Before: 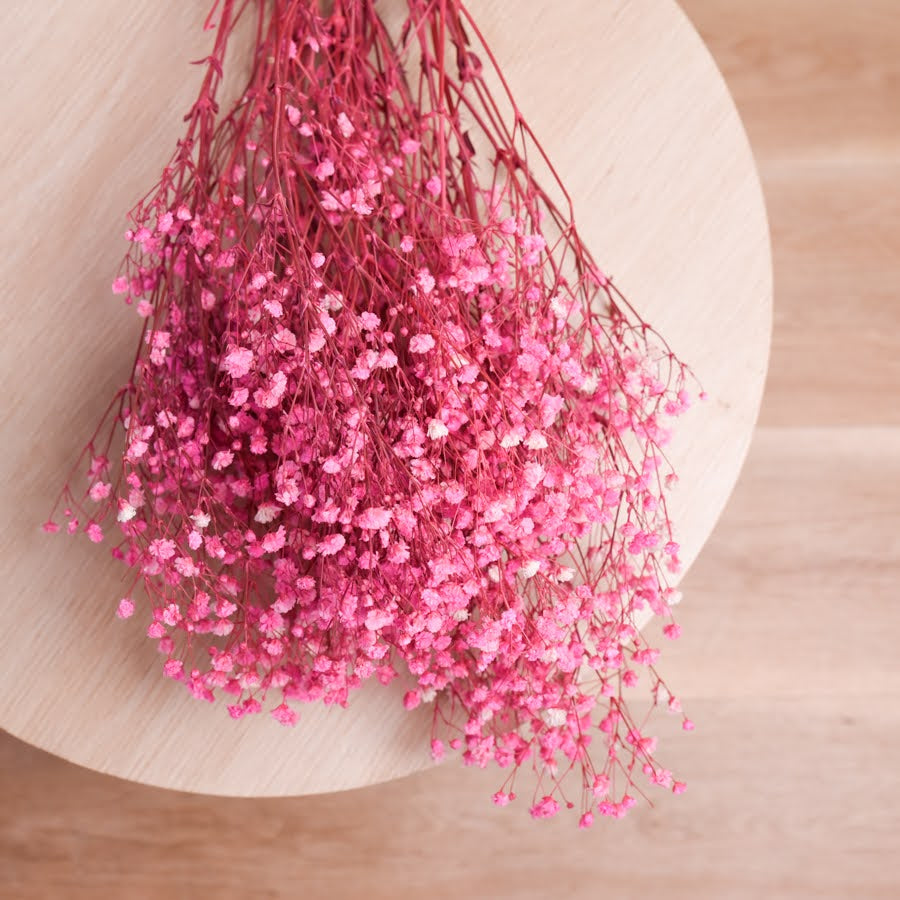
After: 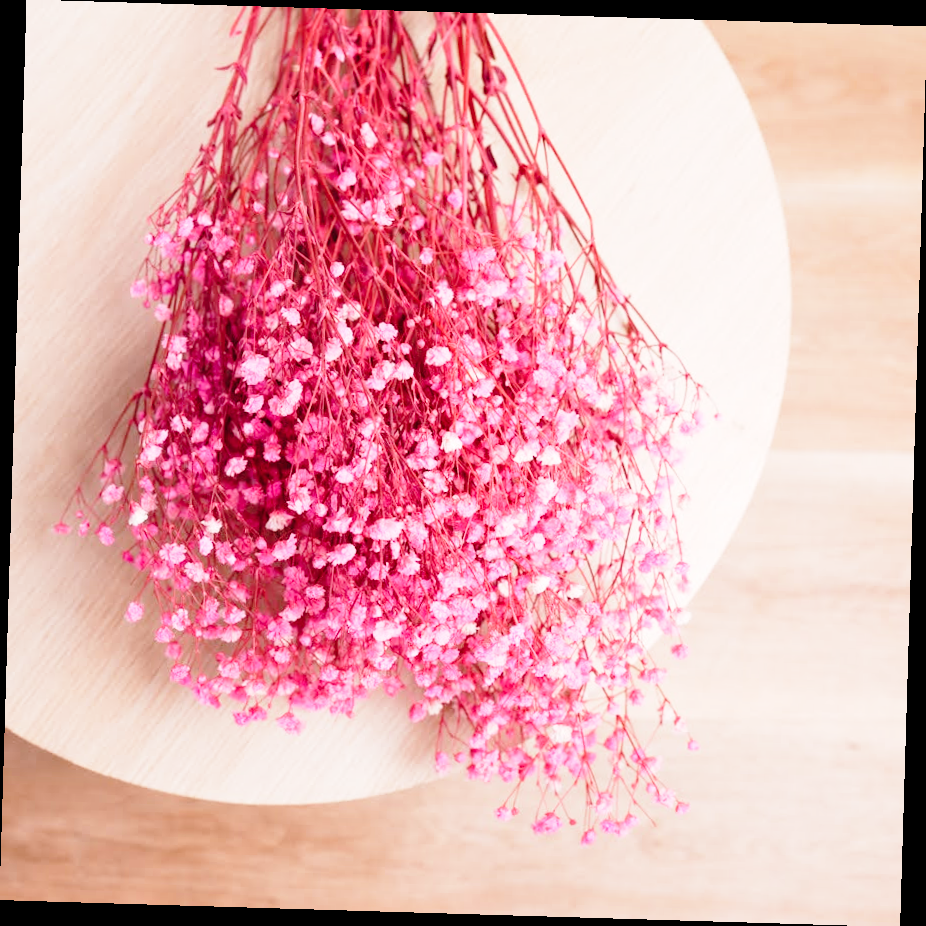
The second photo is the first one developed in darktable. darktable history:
rotate and perspective: rotation 1.72°, automatic cropping off
base curve: curves: ch0 [(0, 0) (0.028, 0.03) (0.121, 0.232) (0.46, 0.748) (0.859, 0.968) (1, 1)], preserve colors none
